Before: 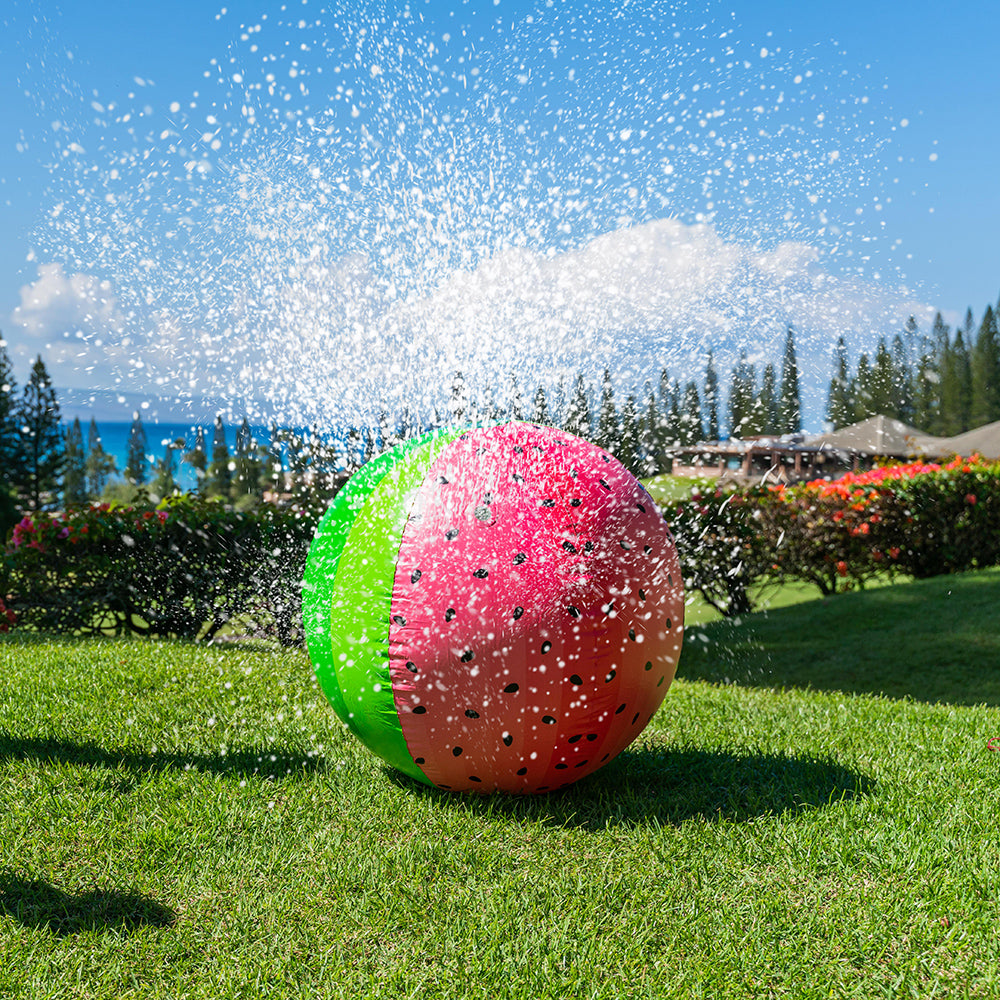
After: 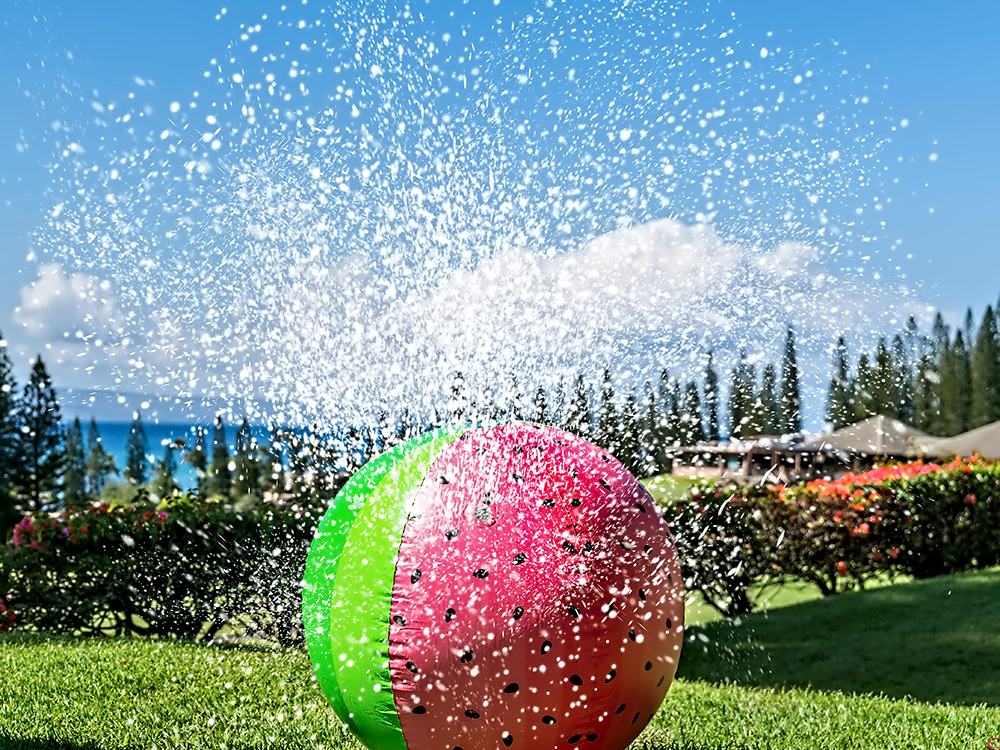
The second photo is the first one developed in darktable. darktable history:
crop: bottom 24.967%
white balance: emerald 1
contrast equalizer: octaves 7, y [[0.5, 0.542, 0.583, 0.625, 0.667, 0.708], [0.5 ×6], [0.5 ×6], [0, 0.033, 0.067, 0.1, 0.133, 0.167], [0, 0.05, 0.1, 0.15, 0.2, 0.25]]
